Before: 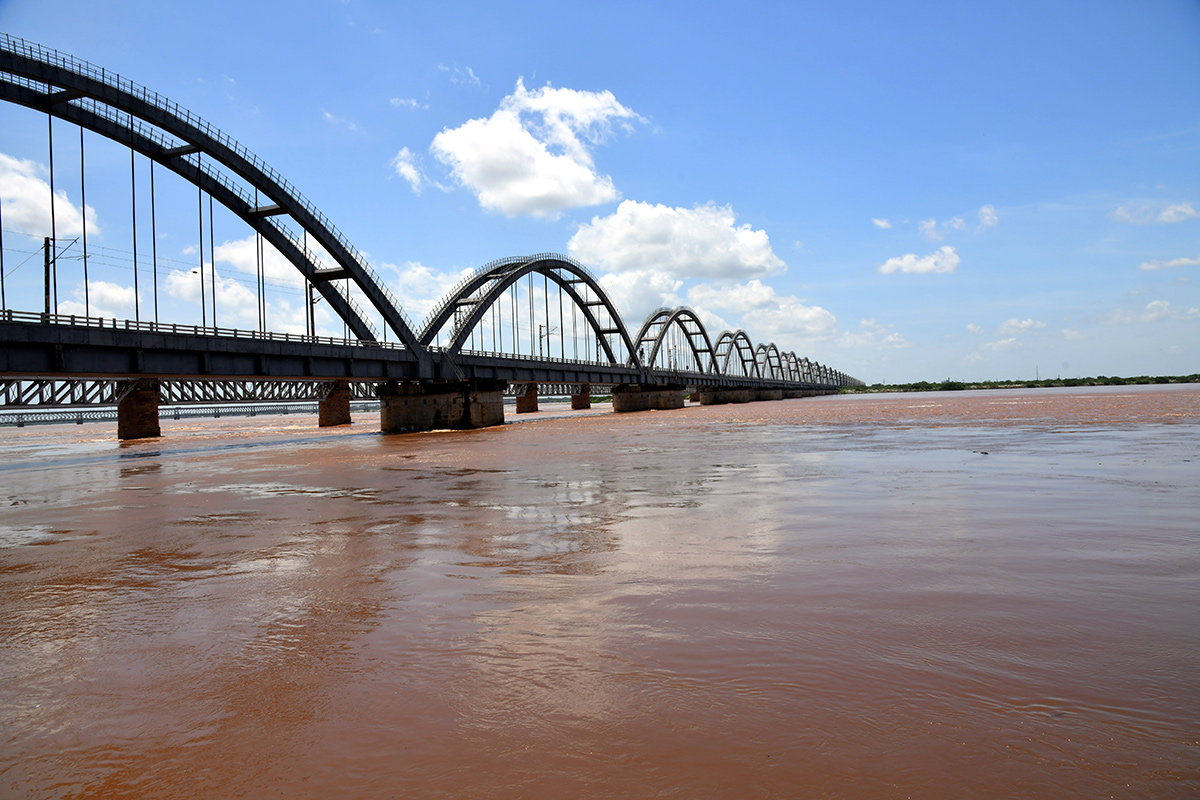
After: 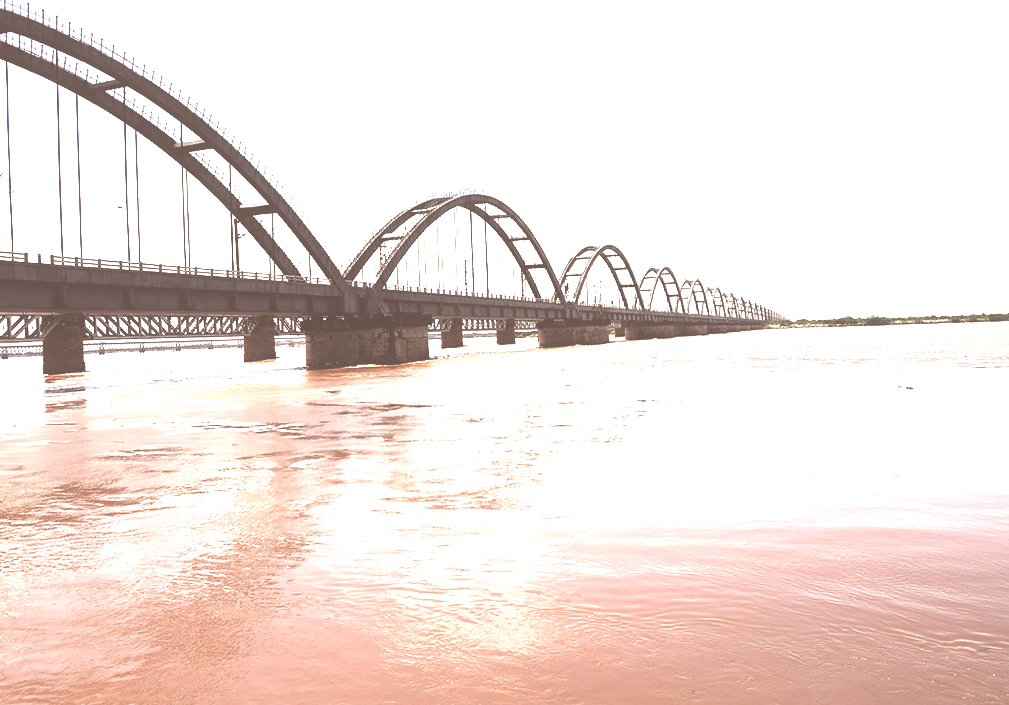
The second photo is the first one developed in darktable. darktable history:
color correction: highlights a* 10.16, highlights b* 9.72, shadows a* 8.54, shadows b* 8.5, saturation 0.795
exposure: black level correction -0.07, exposure 0.501 EV, compensate highlight preservation false
crop: left 6.298%, top 8.207%, right 9.547%, bottom 3.567%
tone equalizer: -8 EV -0.781 EV, -7 EV -0.711 EV, -6 EV -0.624 EV, -5 EV -0.402 EV, -3 EV 0.367 EV, -2 EV 0.6 EV, -1 EV 0.681 EV, +0 EV 0.734 EV, mask exposure compensation -0.506 EV
levels: levels [0.044, 0.475, 0.791]
